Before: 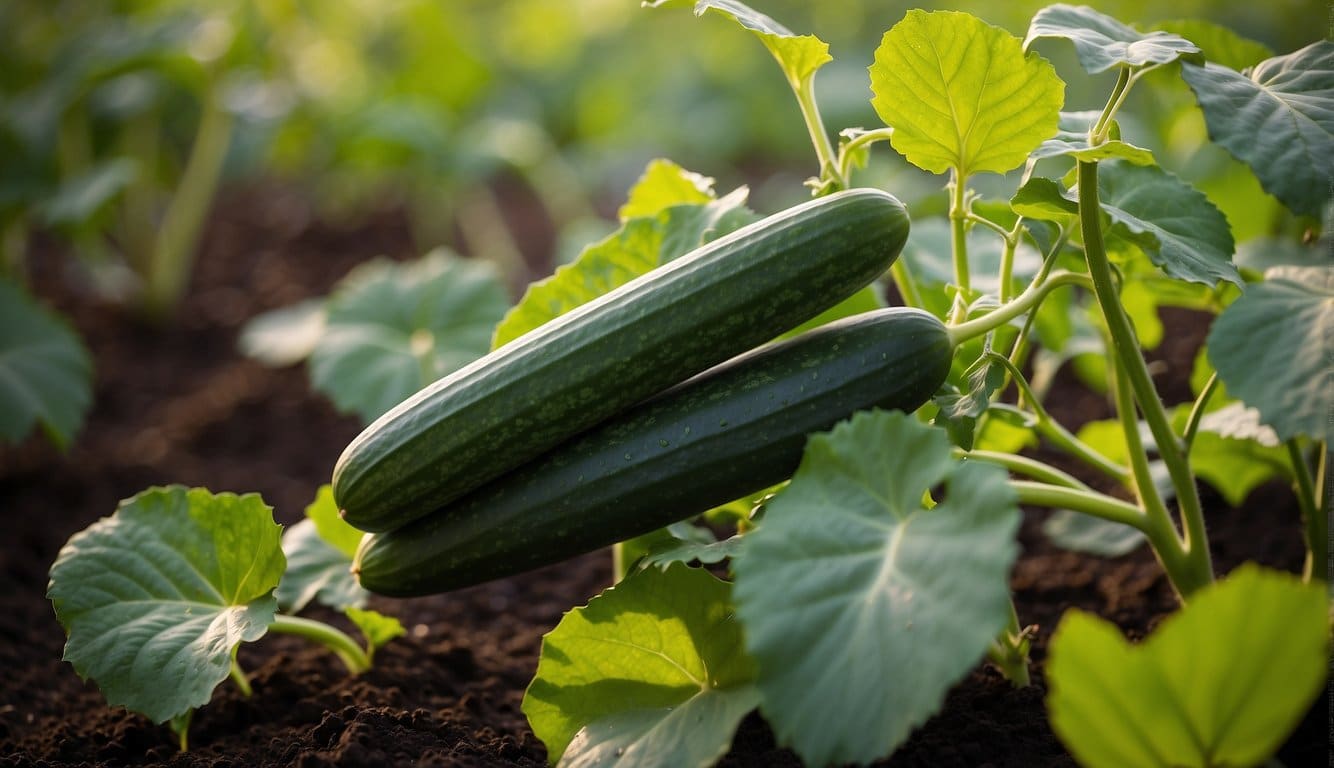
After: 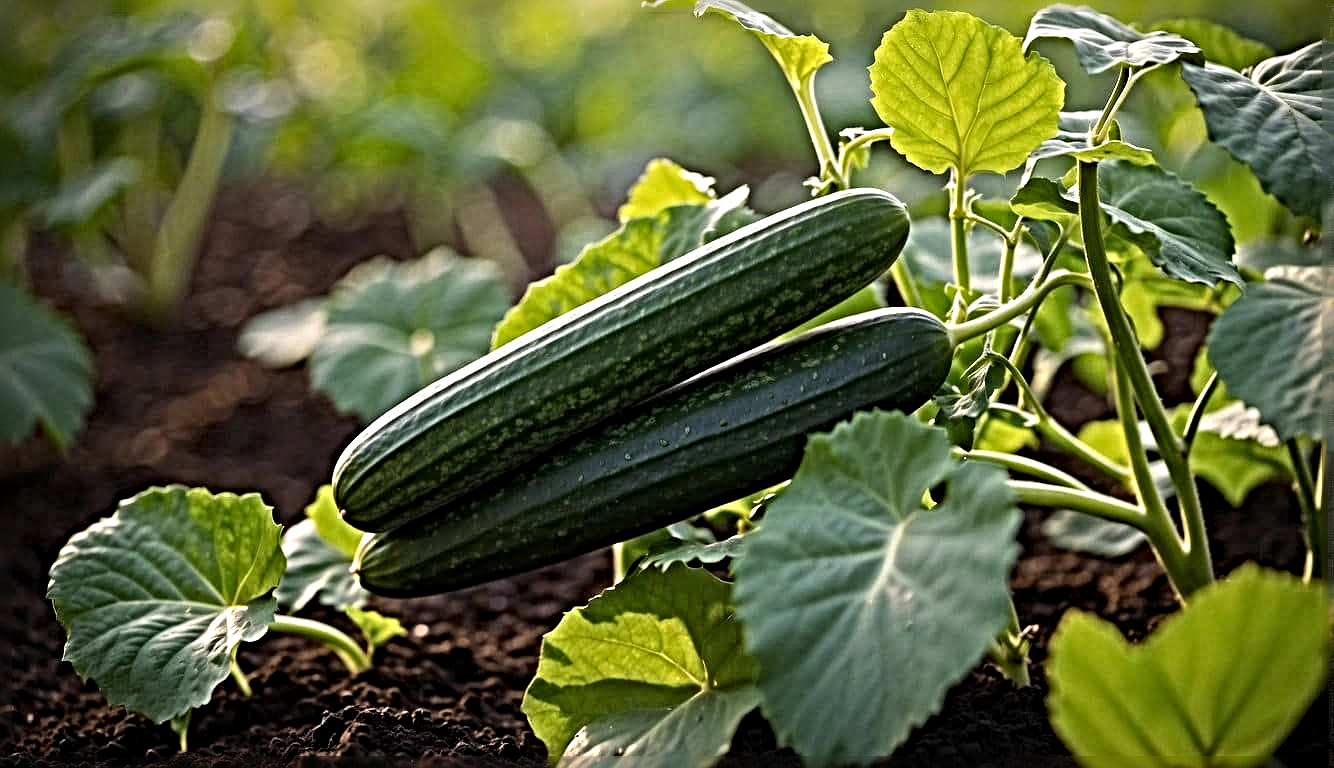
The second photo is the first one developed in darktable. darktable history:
sharpen: radius 6.3, amount 1.8, threshold 0
white balance: red 1, blue 1
